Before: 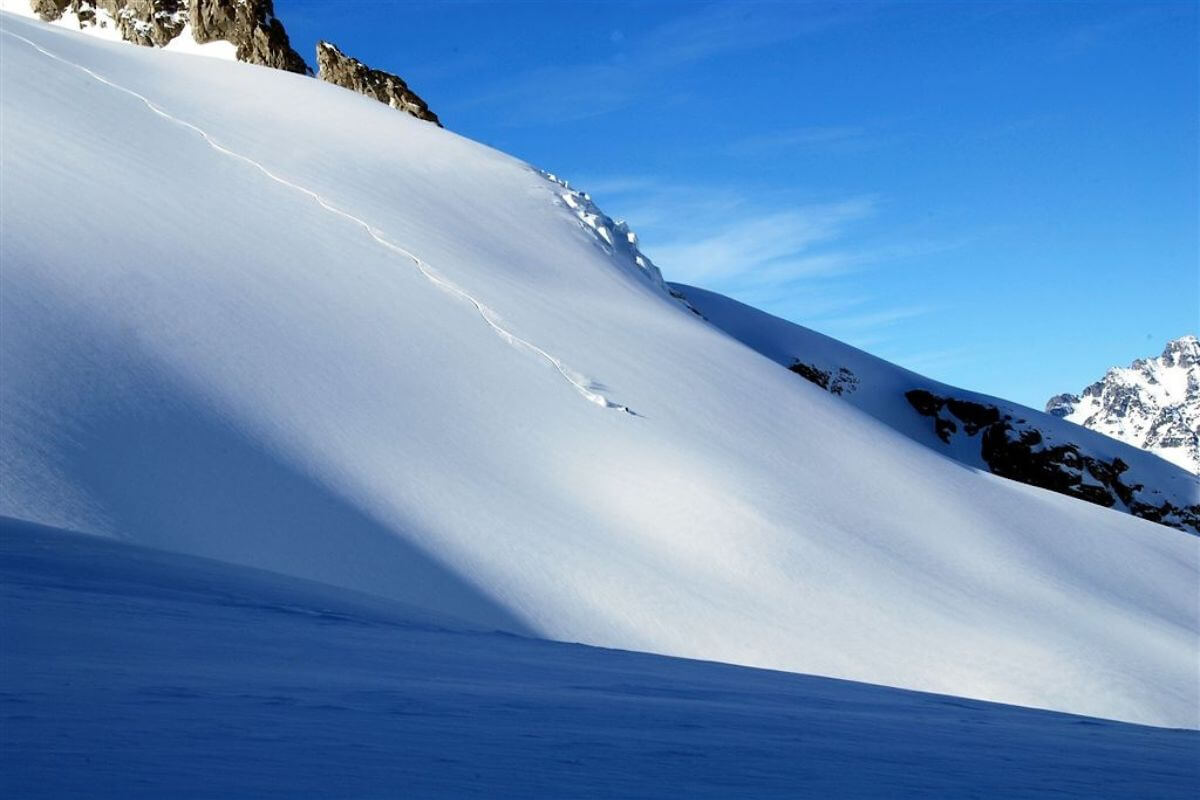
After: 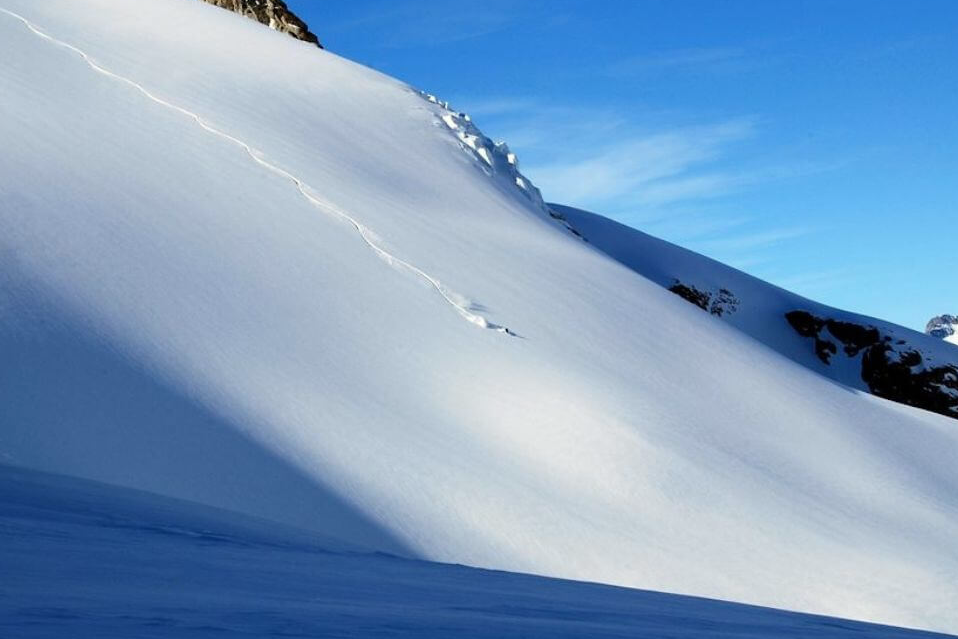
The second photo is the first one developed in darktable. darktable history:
white balance: red 1.009, blue 0.985
crop and rotate: left 10.071%, top 10.071%, right 10.02%, bottom 10.02%
